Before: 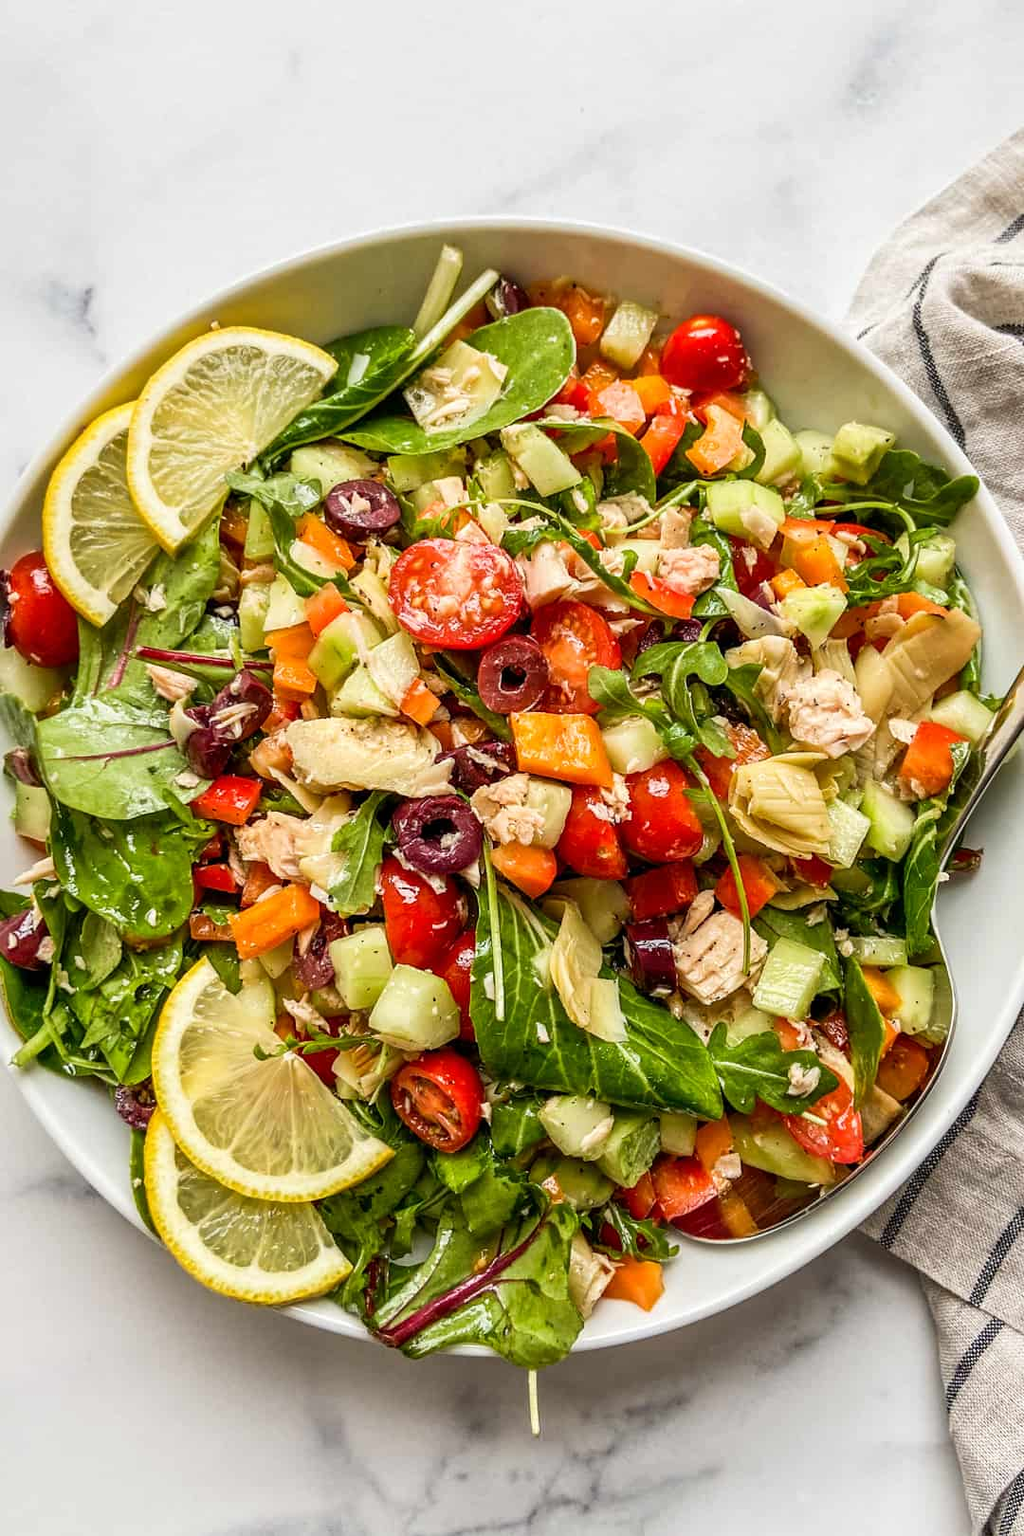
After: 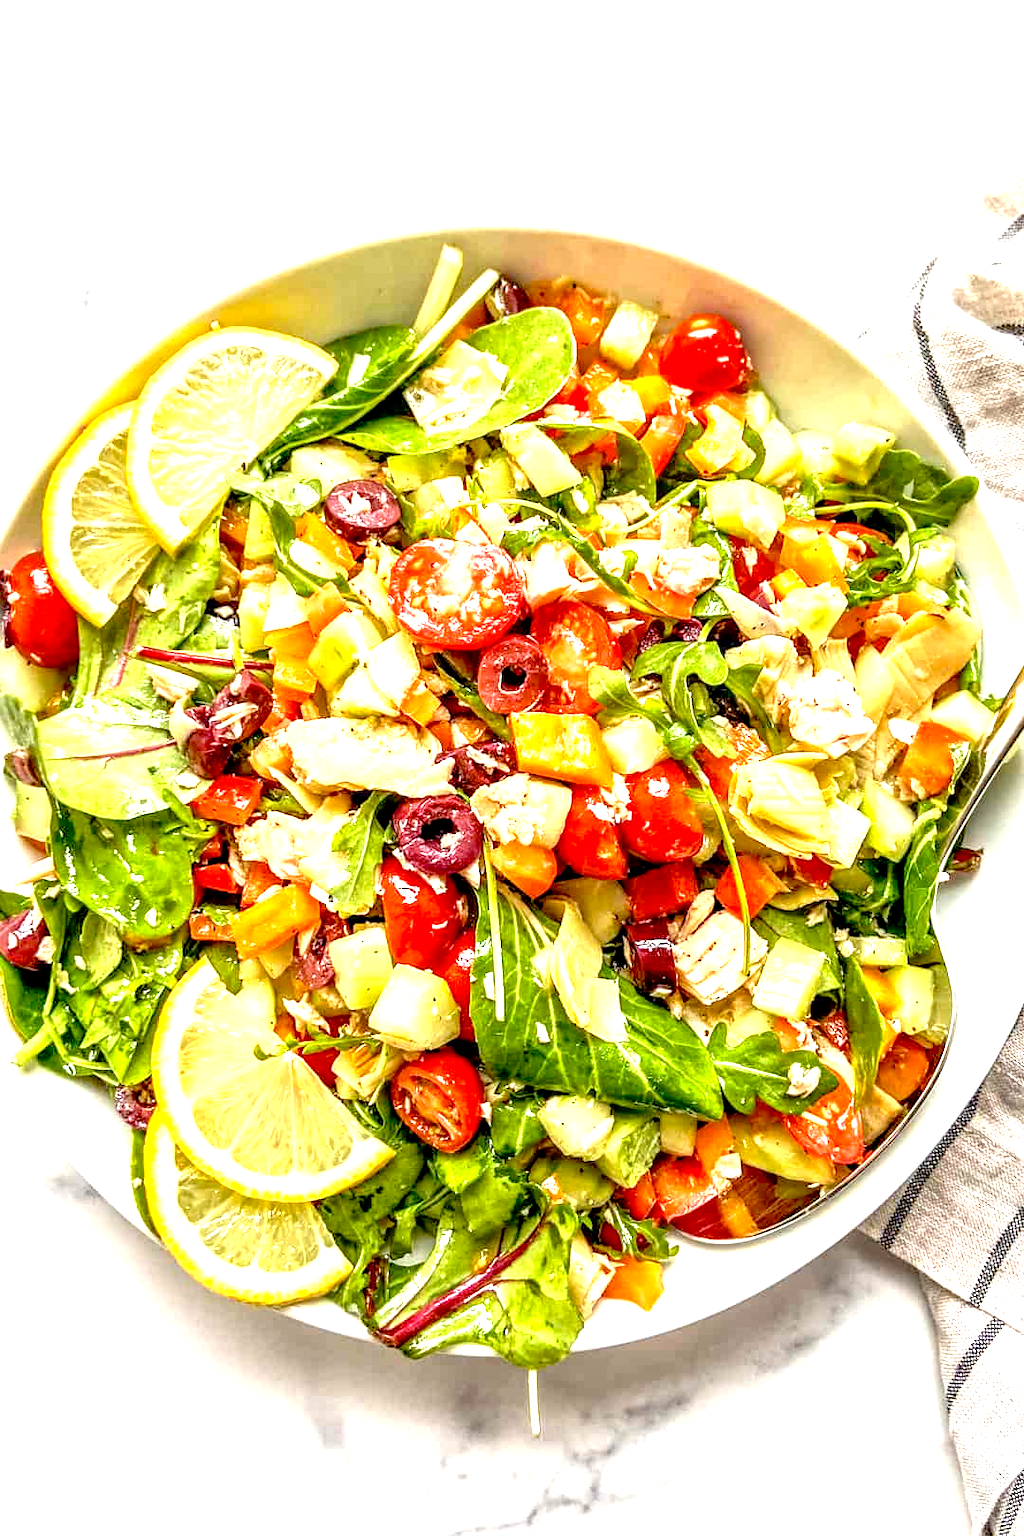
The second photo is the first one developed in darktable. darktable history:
local contrast: detail 110%
exposure: black level correction 0.009, exposure 1.425 EV, compensate highlight preservation false
